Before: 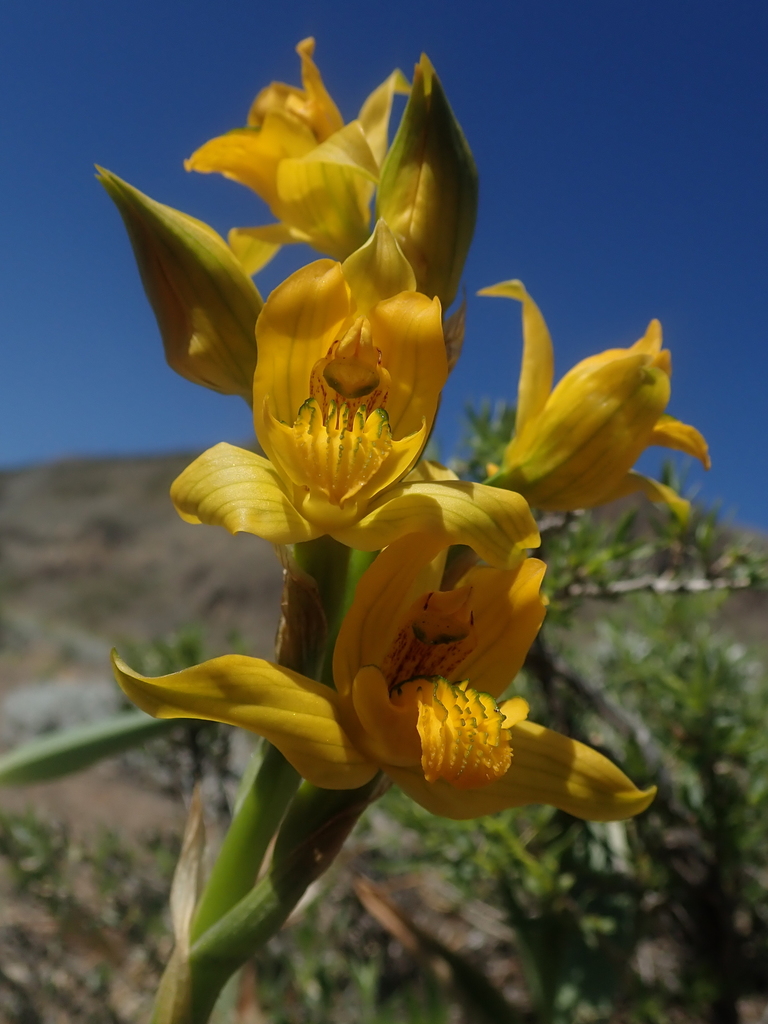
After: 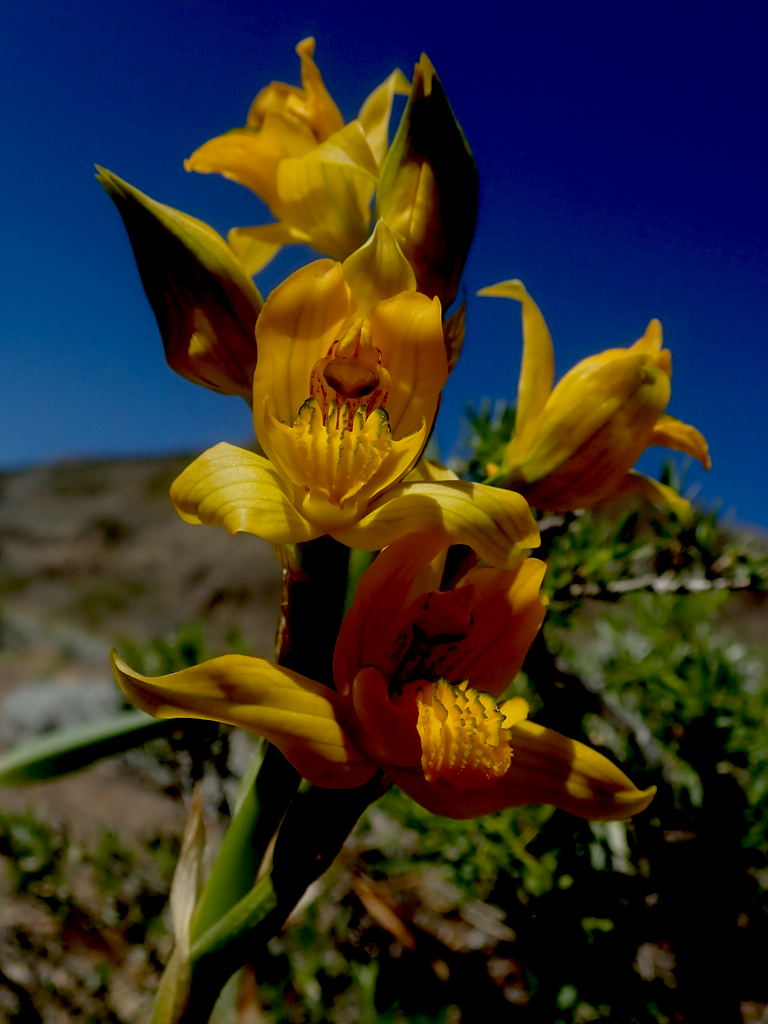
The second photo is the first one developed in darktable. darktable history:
exposure: black level correction 0.045, exposure -0.233 EV, compensate exposure bias true, compensate highlight preservation false
